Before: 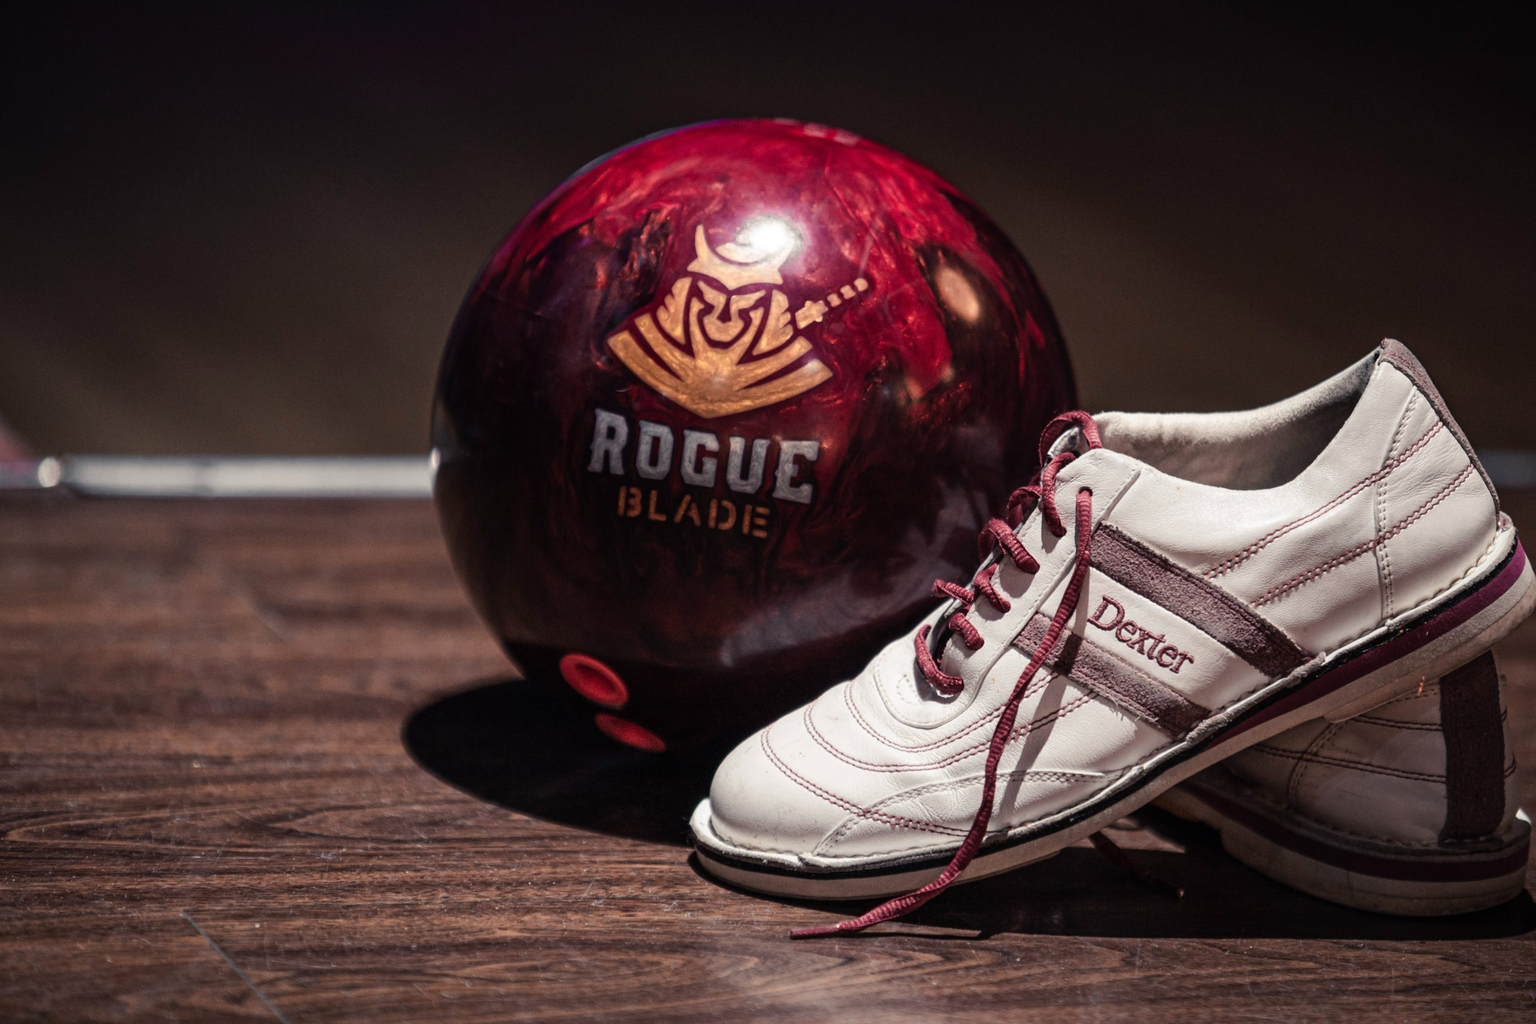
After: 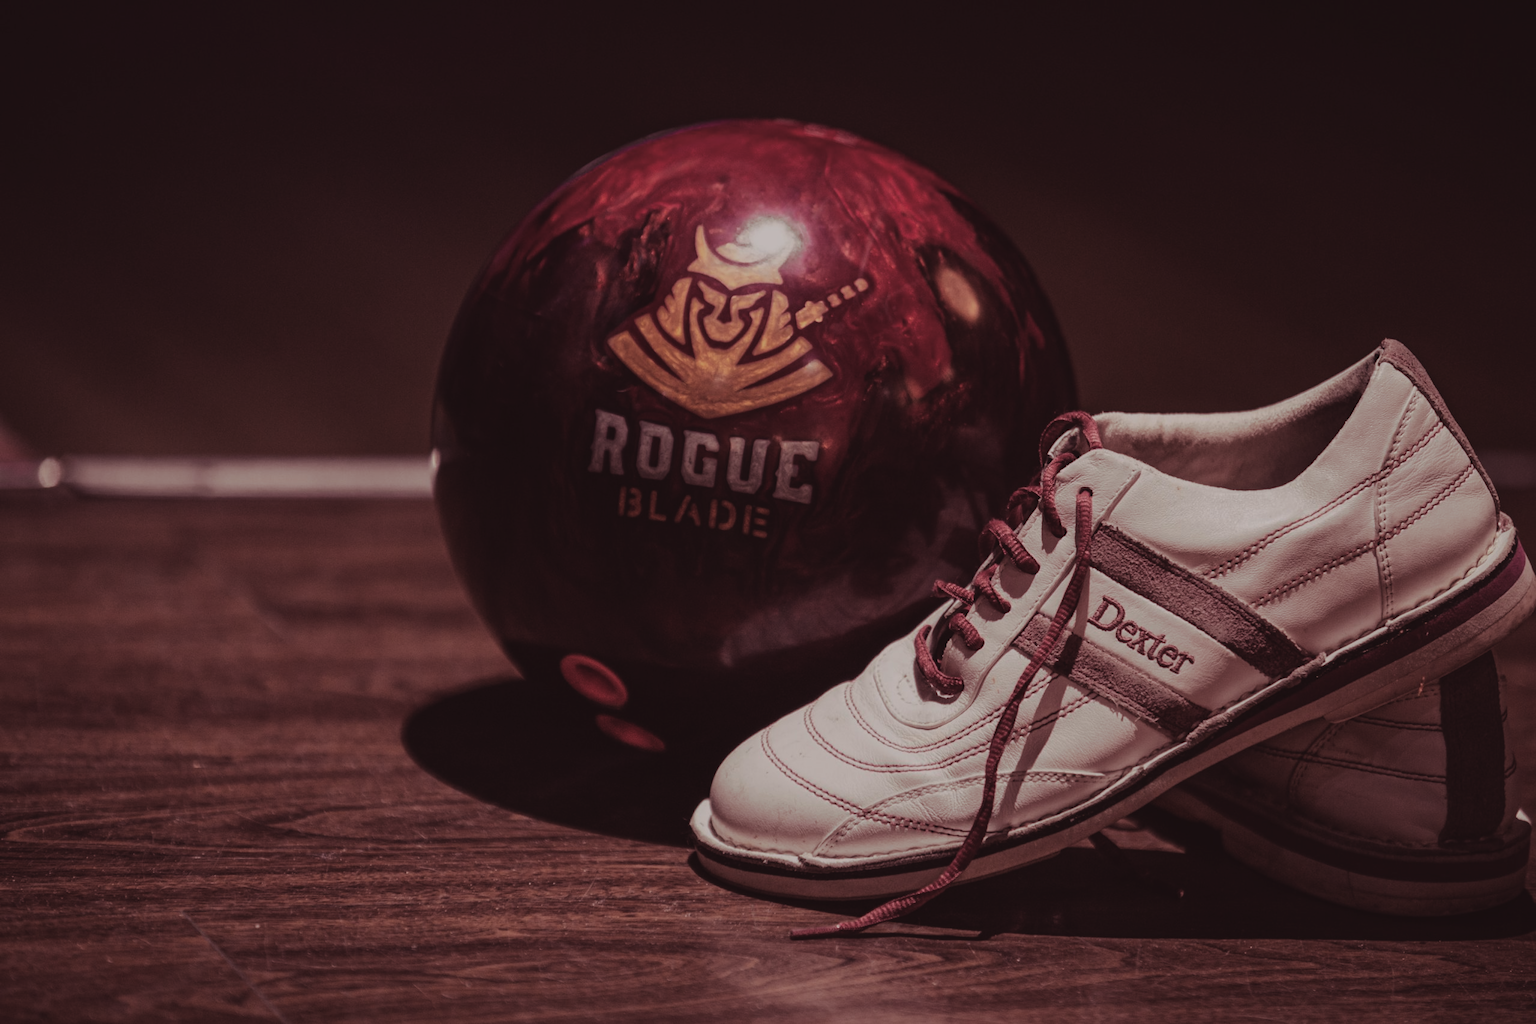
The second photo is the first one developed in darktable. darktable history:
color balance: lift [0.998, 0.998, 1.001, 1.002], gamma [0.995, 1.025, 0.992, 0.975], gain [0.995, 1.02, 0.997, 0.98]
exposure: black level correction -0.016, exposure -1.018 EV, compensate highlight preservation false
split-toning: highlights › hue 298.8°, highlights › saturation 0.73, compress 41.76%
